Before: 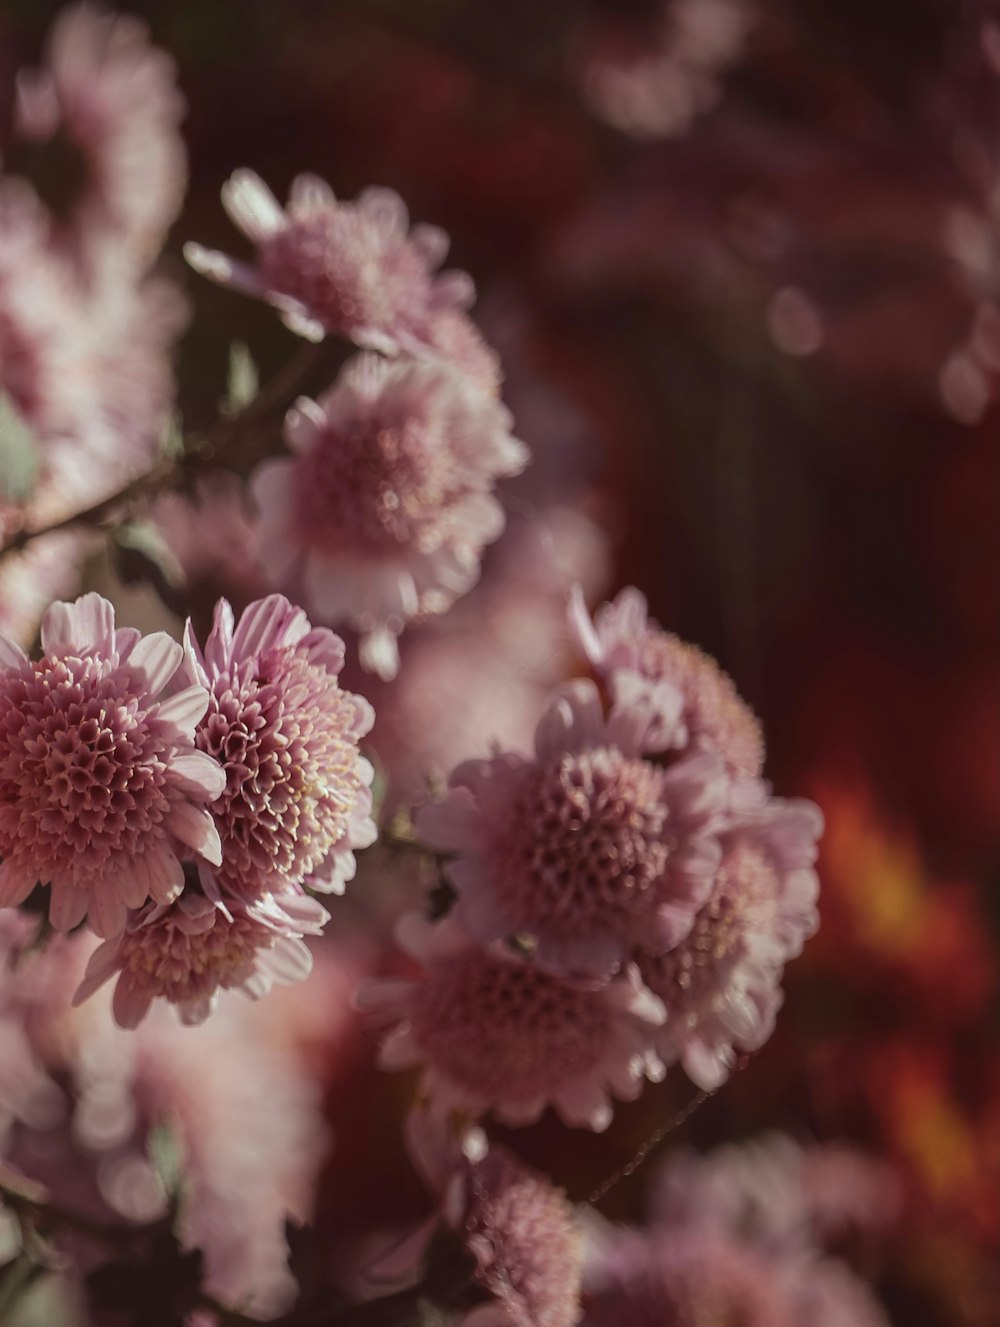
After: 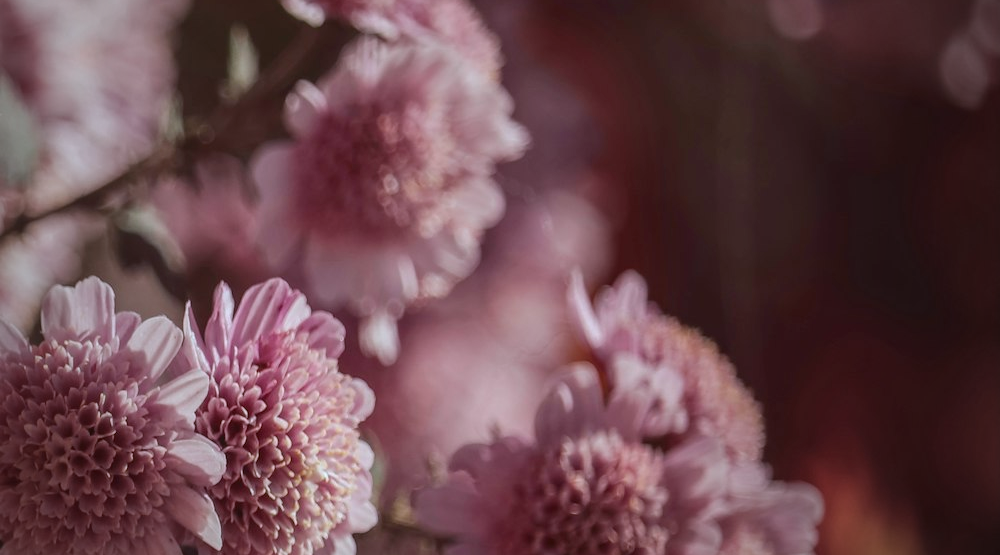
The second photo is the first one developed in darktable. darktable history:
color balance: contrast -15%
vignetting: fall-off start 72.14%, fall-off radius 108.07%, brightness -0.713, saturation -0.488, center (-0.054, -0.359), width/height ratio 0.729
white balance: red 1.004, blue 1.096
local contrast: on, module defaults
crop and rotate: top 23.84%, bottom 34.294%
